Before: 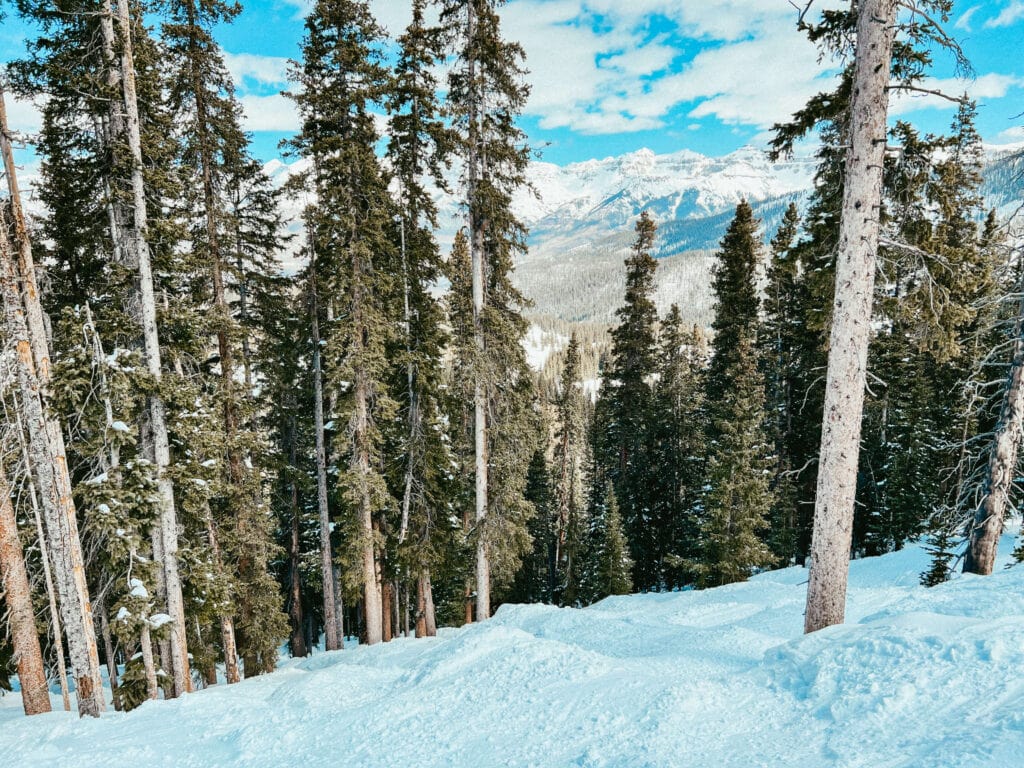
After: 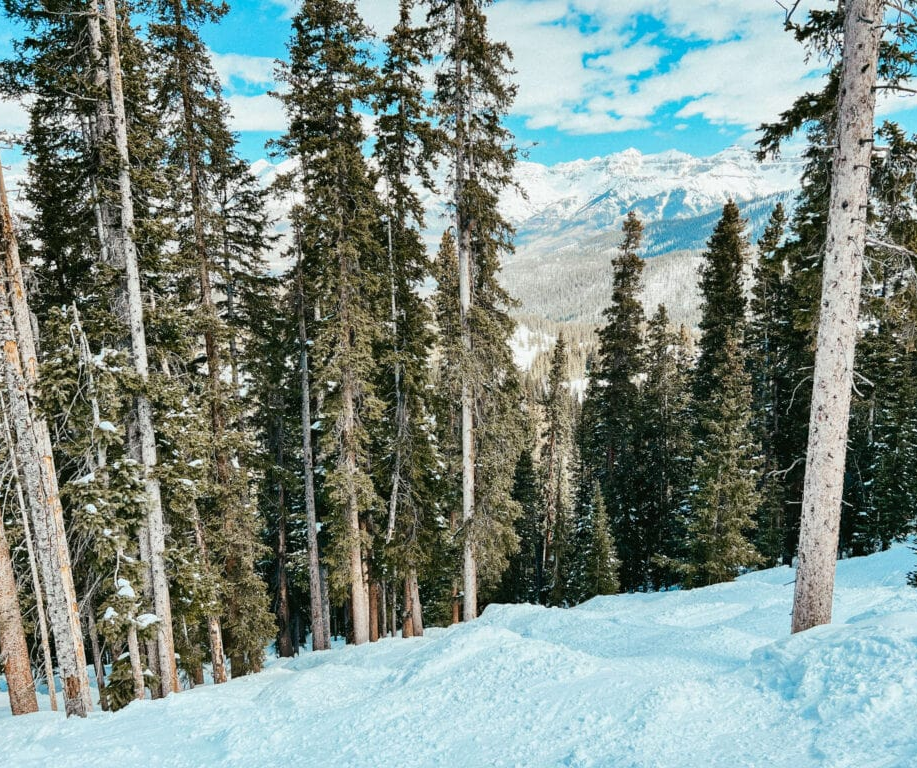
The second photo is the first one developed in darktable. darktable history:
crop and rotate: left 1.324%, right 9.087%
